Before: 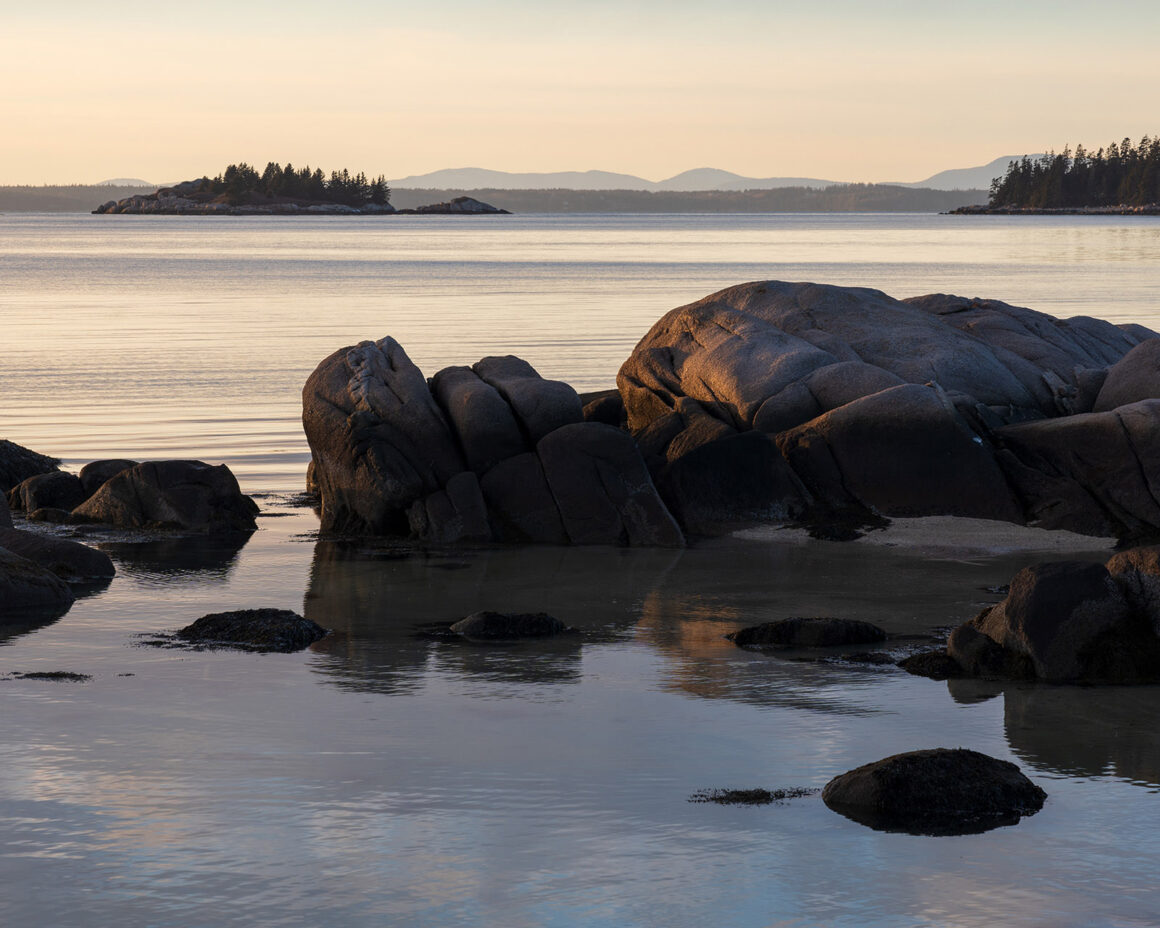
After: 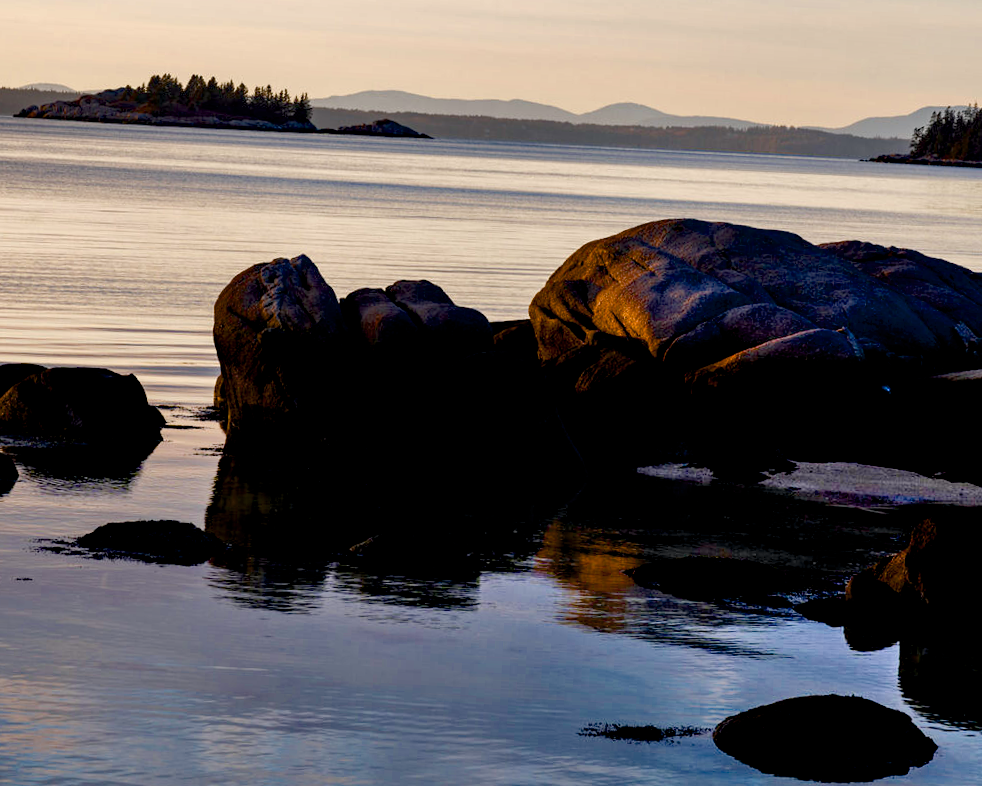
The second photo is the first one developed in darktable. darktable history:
haze removal: compatibility mode true, adaptive false
exposure: black level correction 0.017, exposure -0.008 EV, compensate exposure bias true, compensate highlight preservation false
color balance rgb: highlights gain › chroma 0.269%, highlights gain › hue 330.67°, perceptual saturation grading › global saturation 40.133%, perceptual saturation grading › highlights -50.55%, perceptual saturation grading › shadows 30.185%, saturation formula JzAzBz (2021)
shadows and highlights: highlights color adjustment 0.471%, low approximation 0.01, soften with gaussian
crop and rotate: angle -2.95°, left 5.356%, top 5.193%, right 4.646%, bottom 4.737%
